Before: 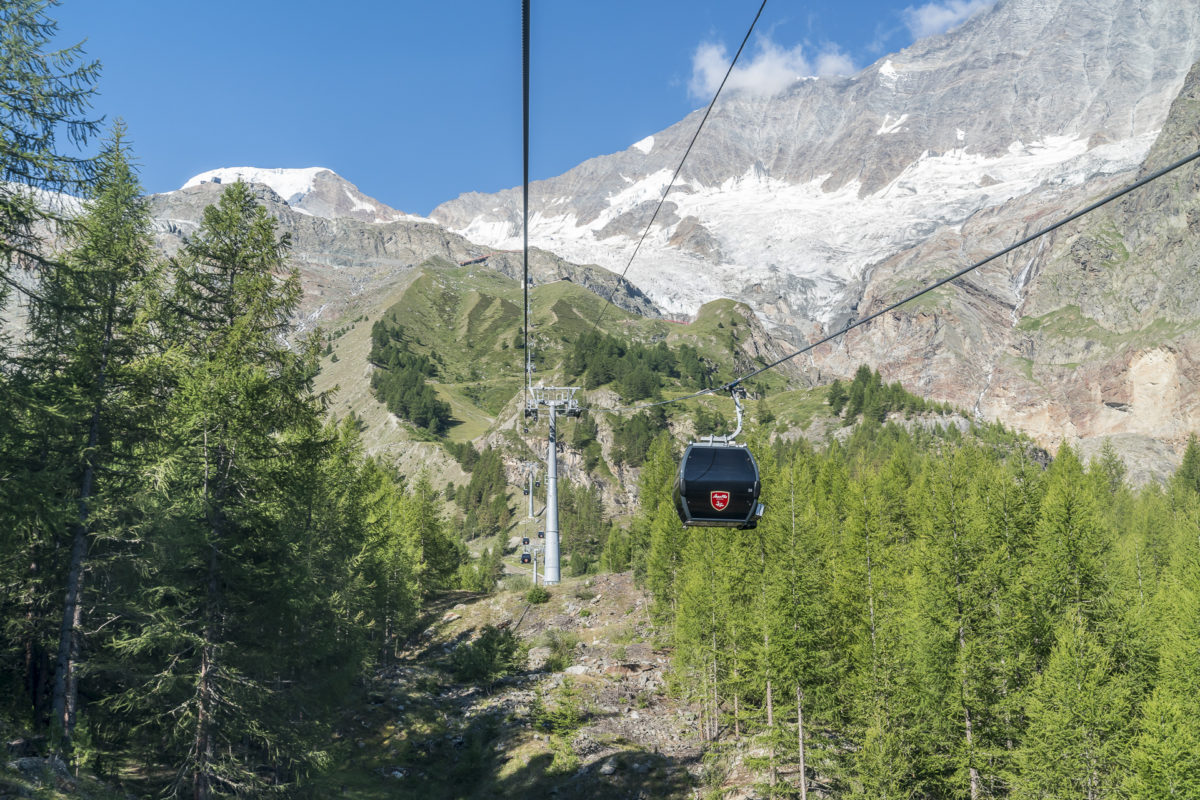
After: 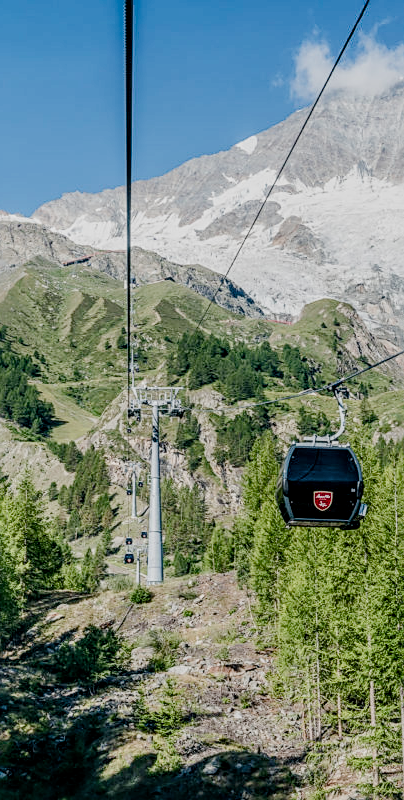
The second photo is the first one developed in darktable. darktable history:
local contrast: on, module defaults
filmic rgb: black relative exposure -7.65 EV, white relative exposure 4.56 EV, hardness 3.61
color balance rgb: shadows lift › chroma 1.041%, shadows lift › hue 241.51°, perceptual saturation grading › global saturation 20%, perceptual saturation grading › highlights -49.021%, perceptual saturation grading › shadows 24.759%, global vibrance -1.715%, saturation formula JzAzBz (2021)
sharpen: on, module defaults
crop: left 33.143%, right 33.142%
